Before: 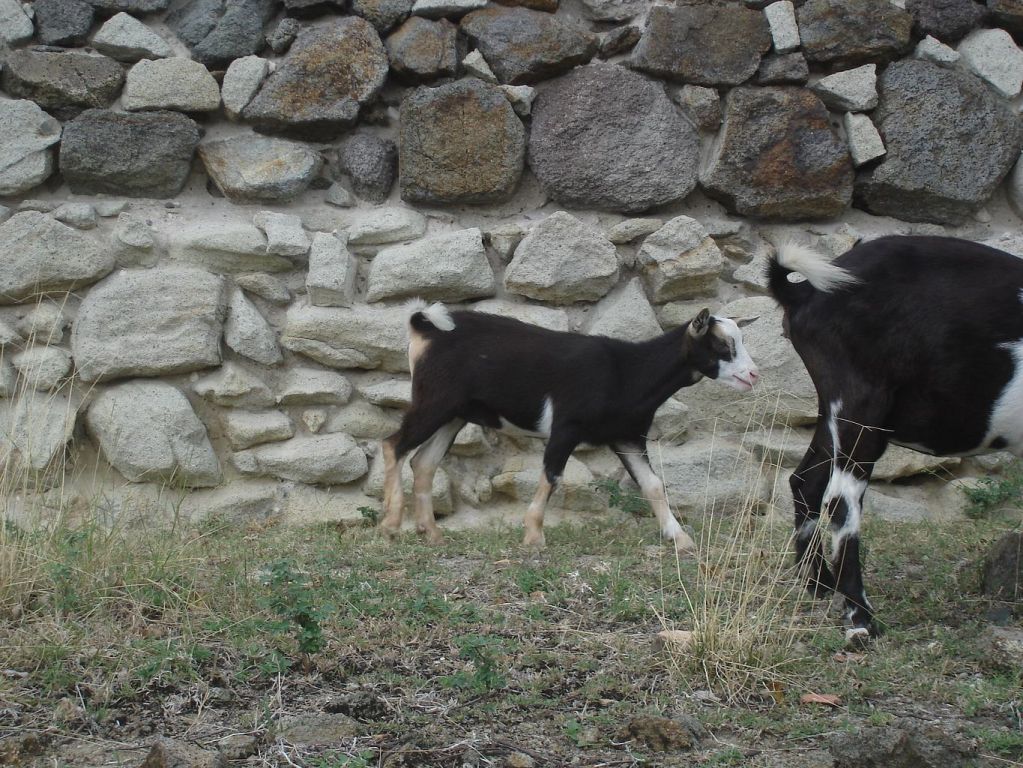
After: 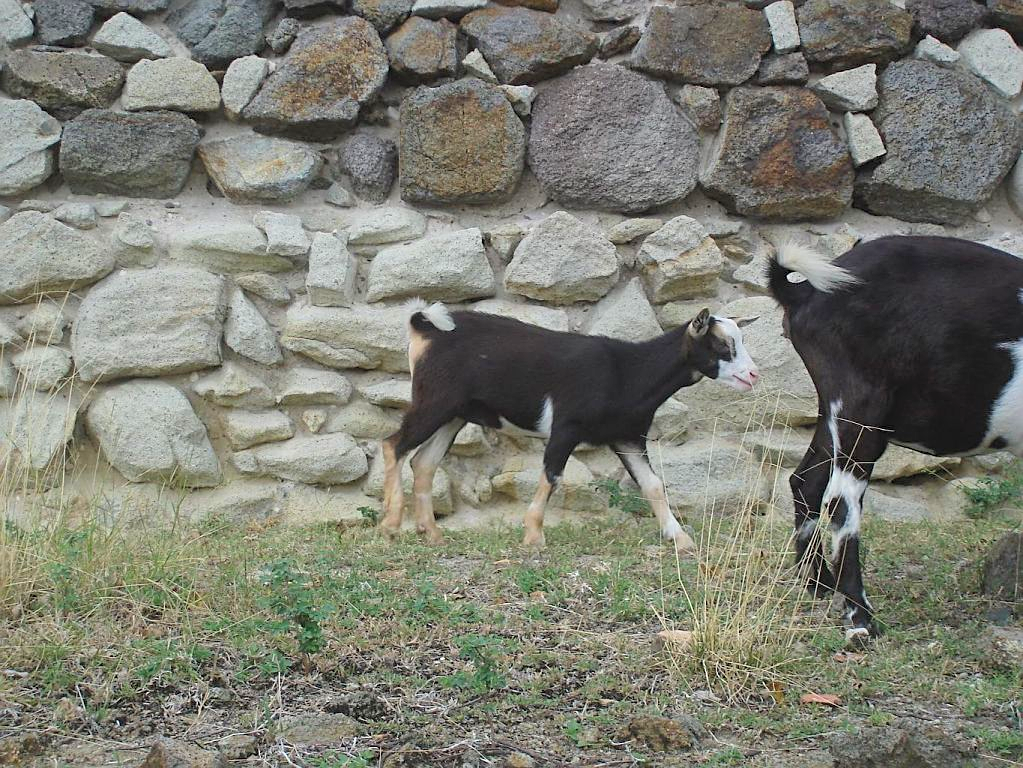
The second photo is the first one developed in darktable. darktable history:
sharpen: on, module defaults
contrast brightness saturation: contrast 0.07, brightness 0.176, saturation 0.419
